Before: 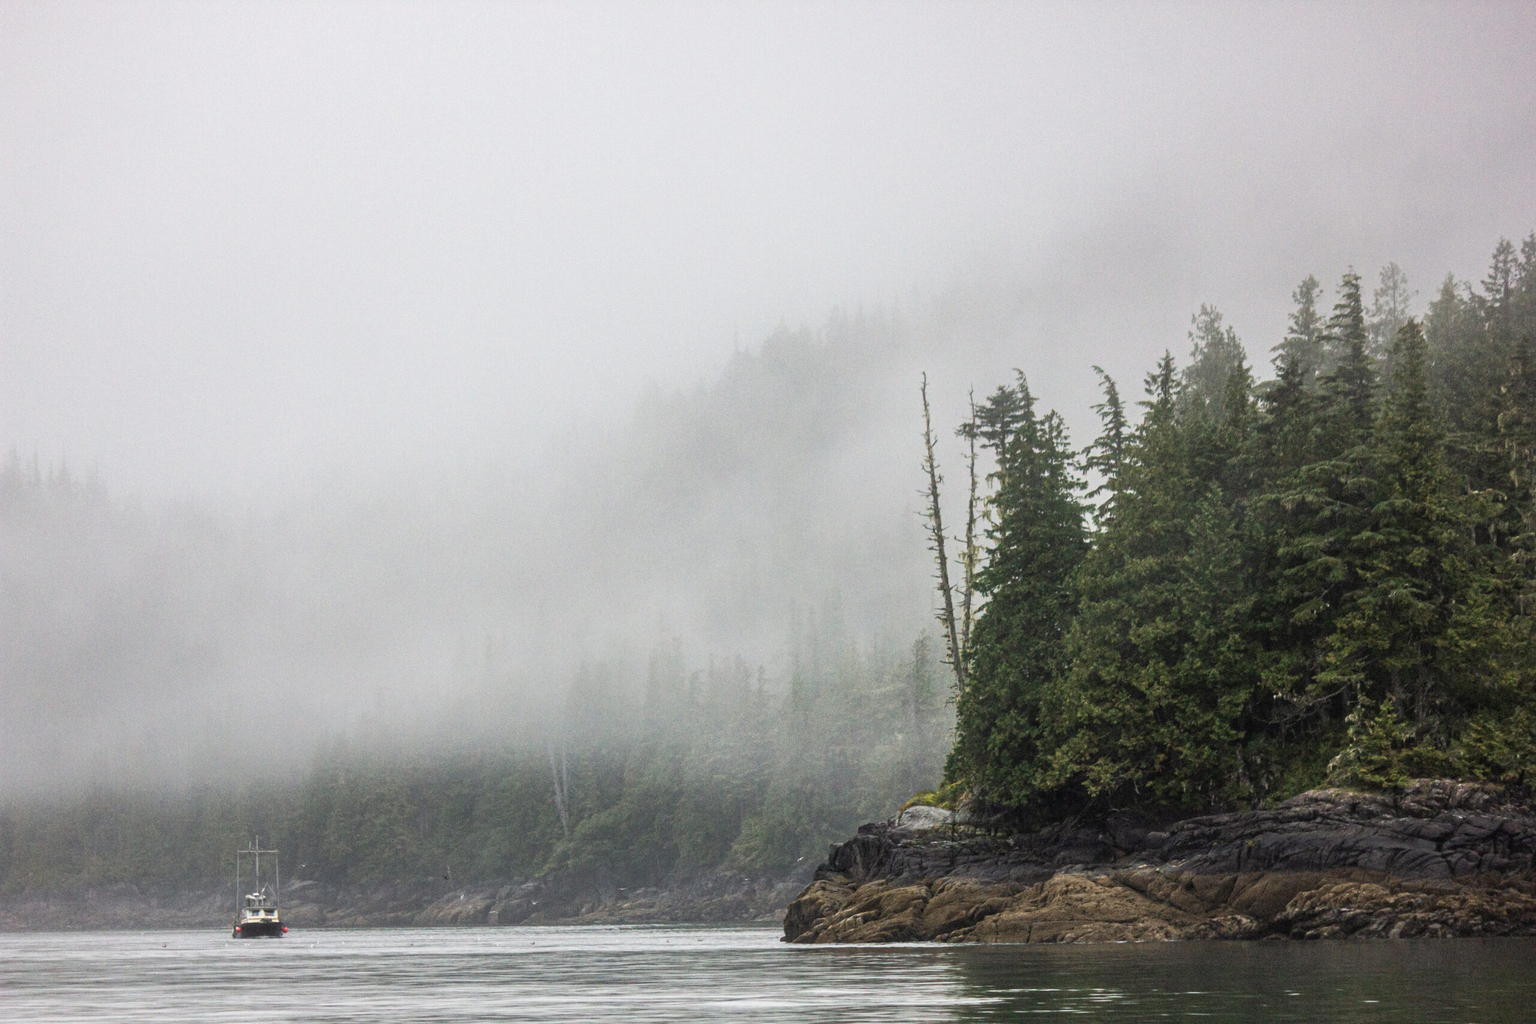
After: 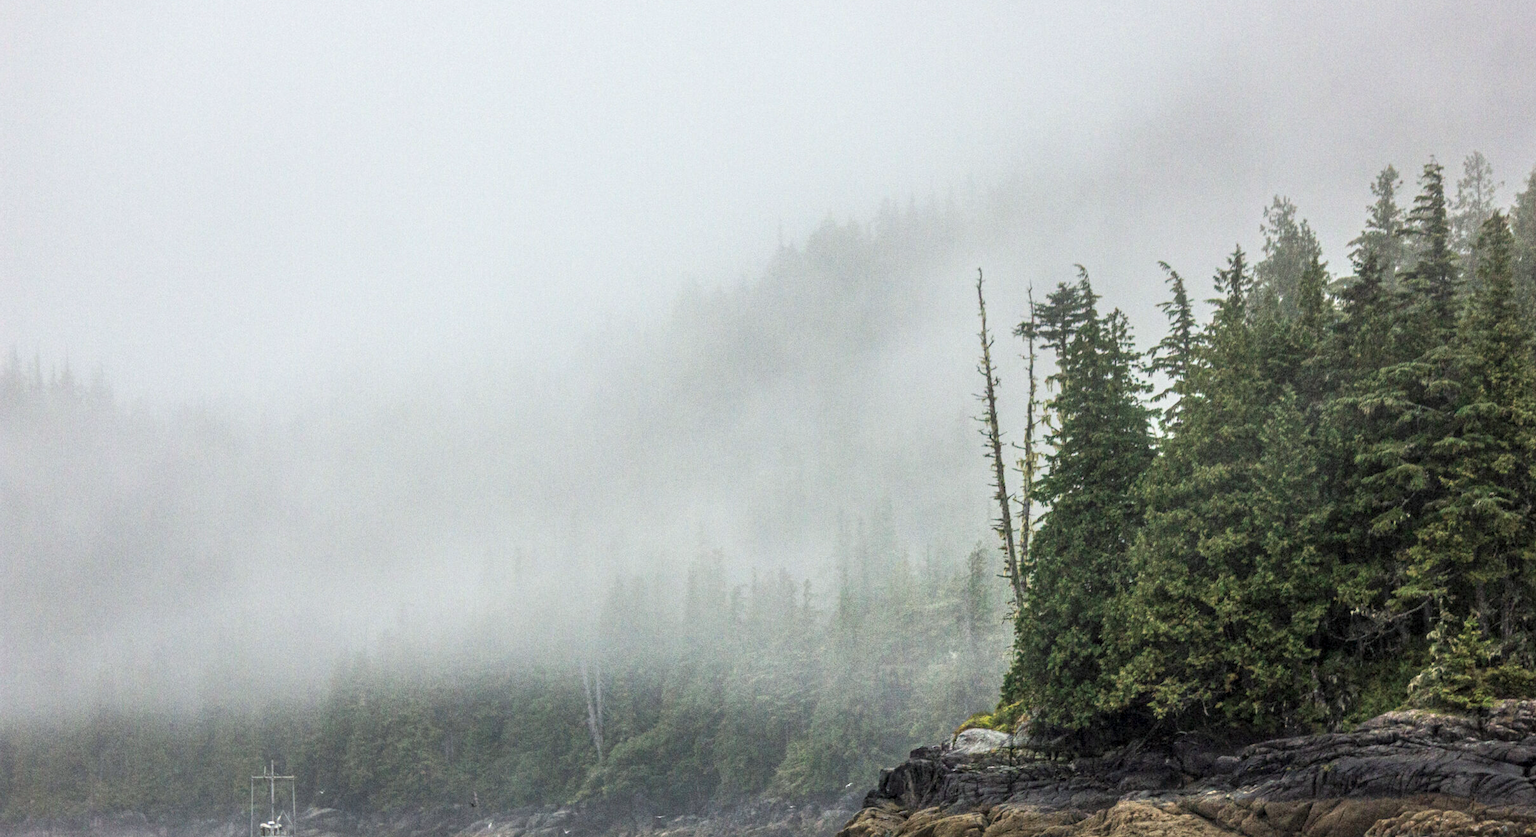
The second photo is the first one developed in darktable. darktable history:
white balance: red 0.978, blue 0.999
contrast brightness saturation: contrast 0.07, brightness 0.08, saturation 0.18
crop and rotate: angle 0.03°, top 11.643%, right 5.651%, bottom 11.189%
local contrast: highlights 61%, detail 143%, midtone range 0.428
